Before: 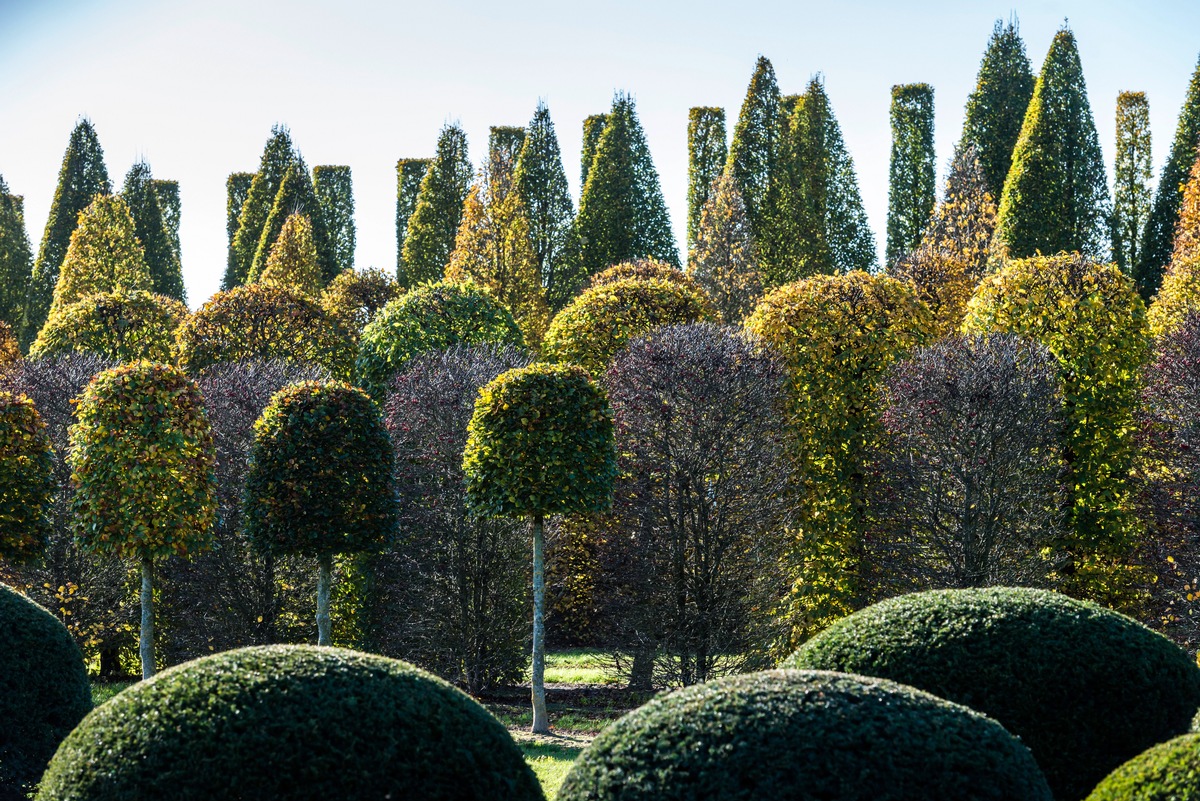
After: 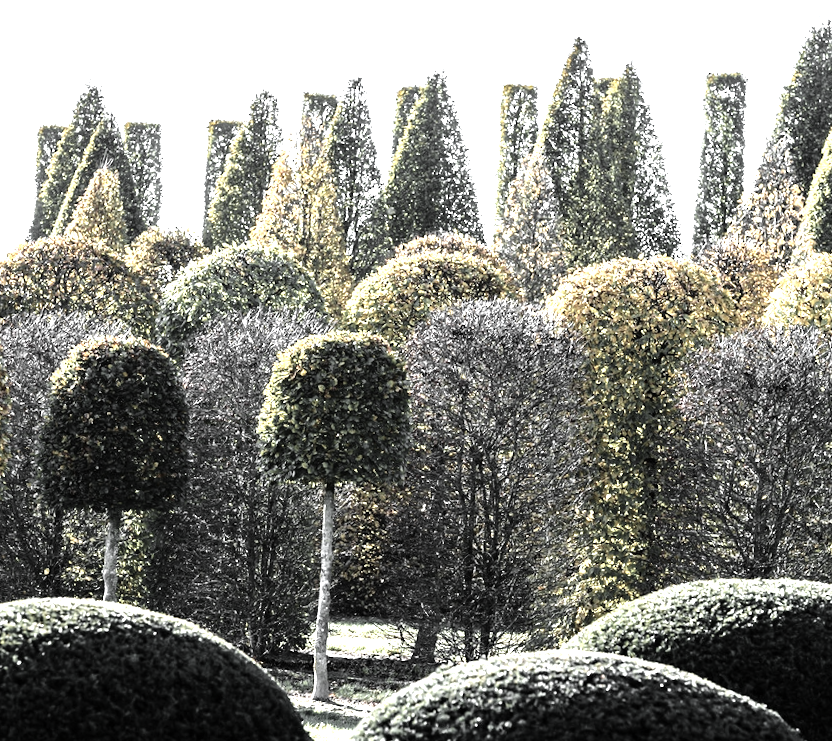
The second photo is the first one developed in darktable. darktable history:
tone equalizer: -8 EV -0.728 EV, -7 EV -0.715 EV, -6 EV -0.625 EV, -5 EV -0.376 EV, -3 EV 0.368 EV, -2 EV 0.6 EV, -1 EV 0.687 EV, +0 EV 0.74 EV, mask exposure compensation -0.504 EV
haze removal: compatibility mode true, adaptive false
crop and rotate: angle -3.1°, left 14.233%, top 0.024%, right 10.829%, bottom 0.066%
color zones: curves: ch0 [(0, 0.613) (0.01, 0.613) (0.245, 0.448) (0.498, 0.529) (0.642, 0.665) (0.879, 0.777) (0.99, 0.613)]; ch1 [(0, 0.035) (0.121, 0.189) (0.259, 0.197) (0.415, 0.061) (0.589, 0.022) (0.732, 0.022) (0.857, 0.026) (0.991, 0.053)]
exposure: black level correction 0, exposure 1.1 EV, compensate exposure bias true, compensate highlight preservation false
